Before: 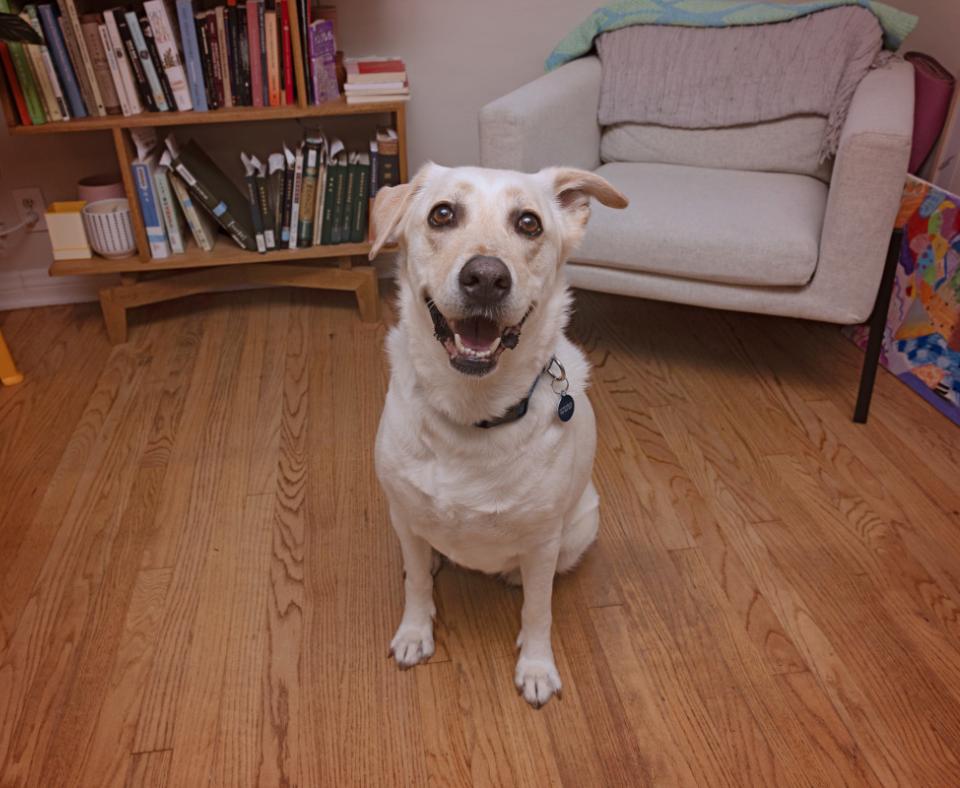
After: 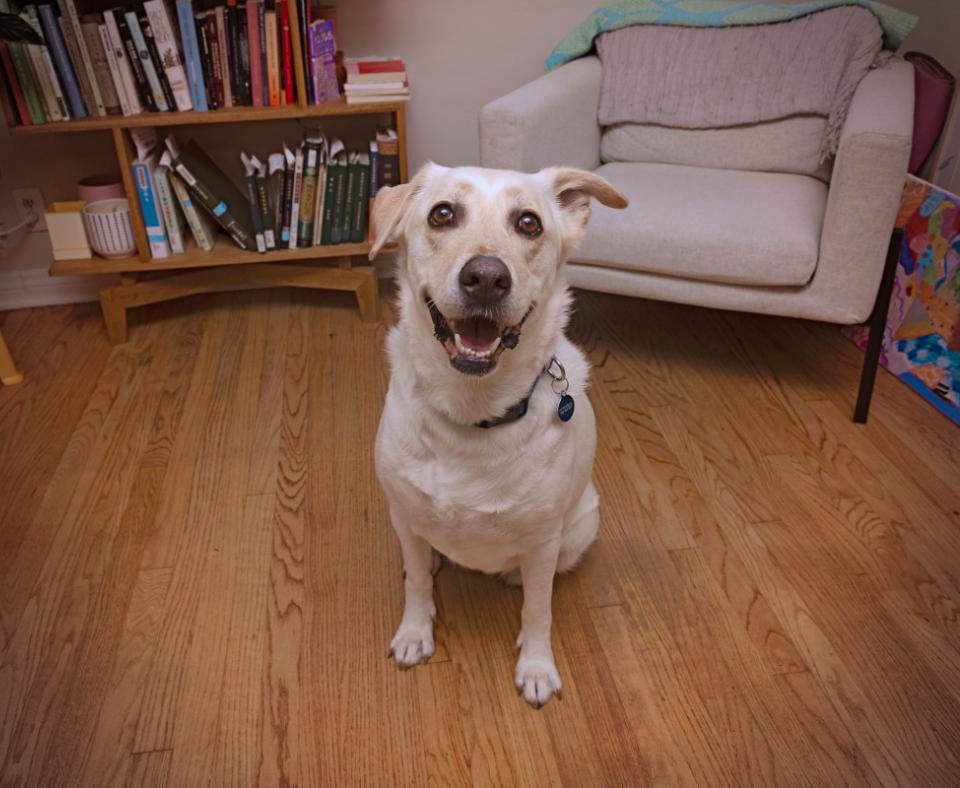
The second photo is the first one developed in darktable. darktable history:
color zones: curves: ch0 [(0.254, 0.492) (0.724, 0.62)]; ch1 [(0.25, 0.528) (0.719, 0.796)]; ch2 [(0, 0.472) (0.25, 0.5) (0.73, 0.184)]
vignetting: fall-off start 79.88%
